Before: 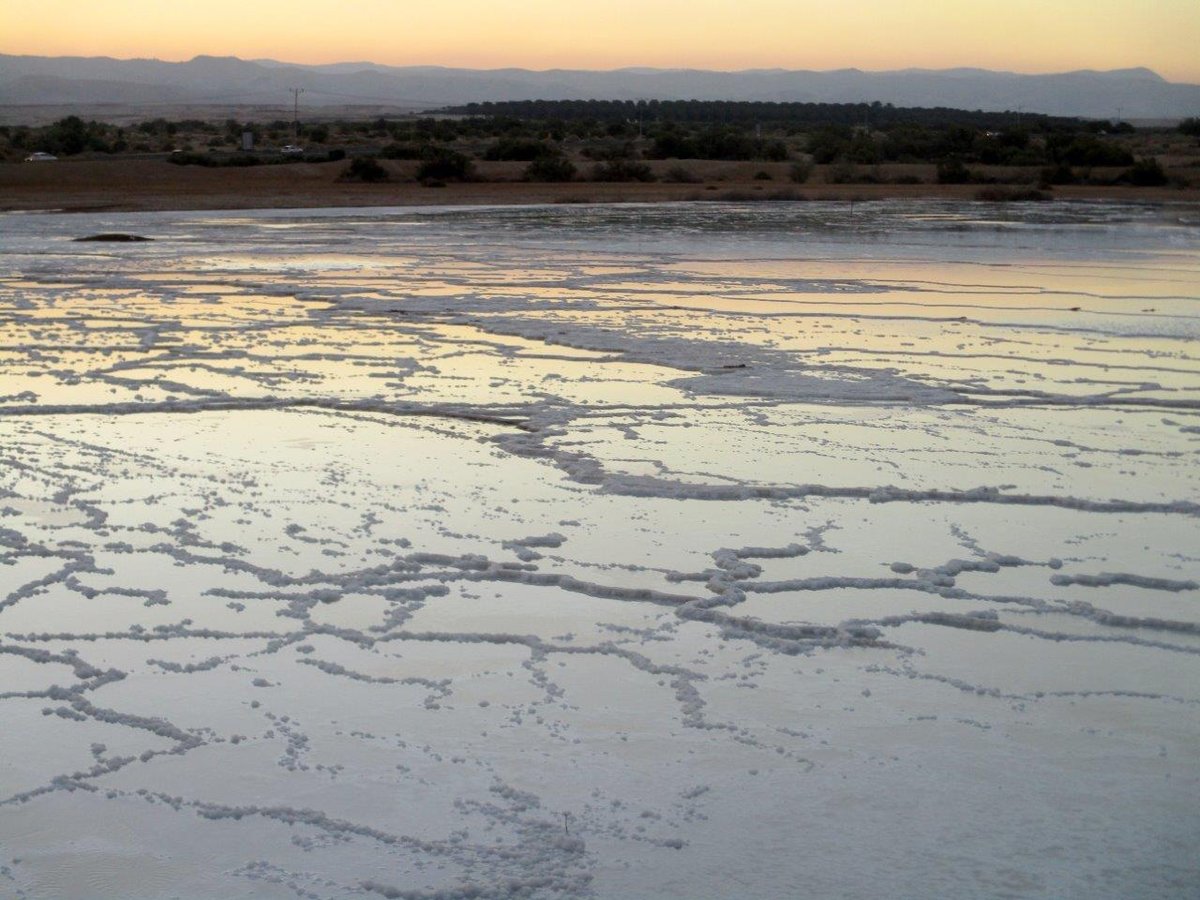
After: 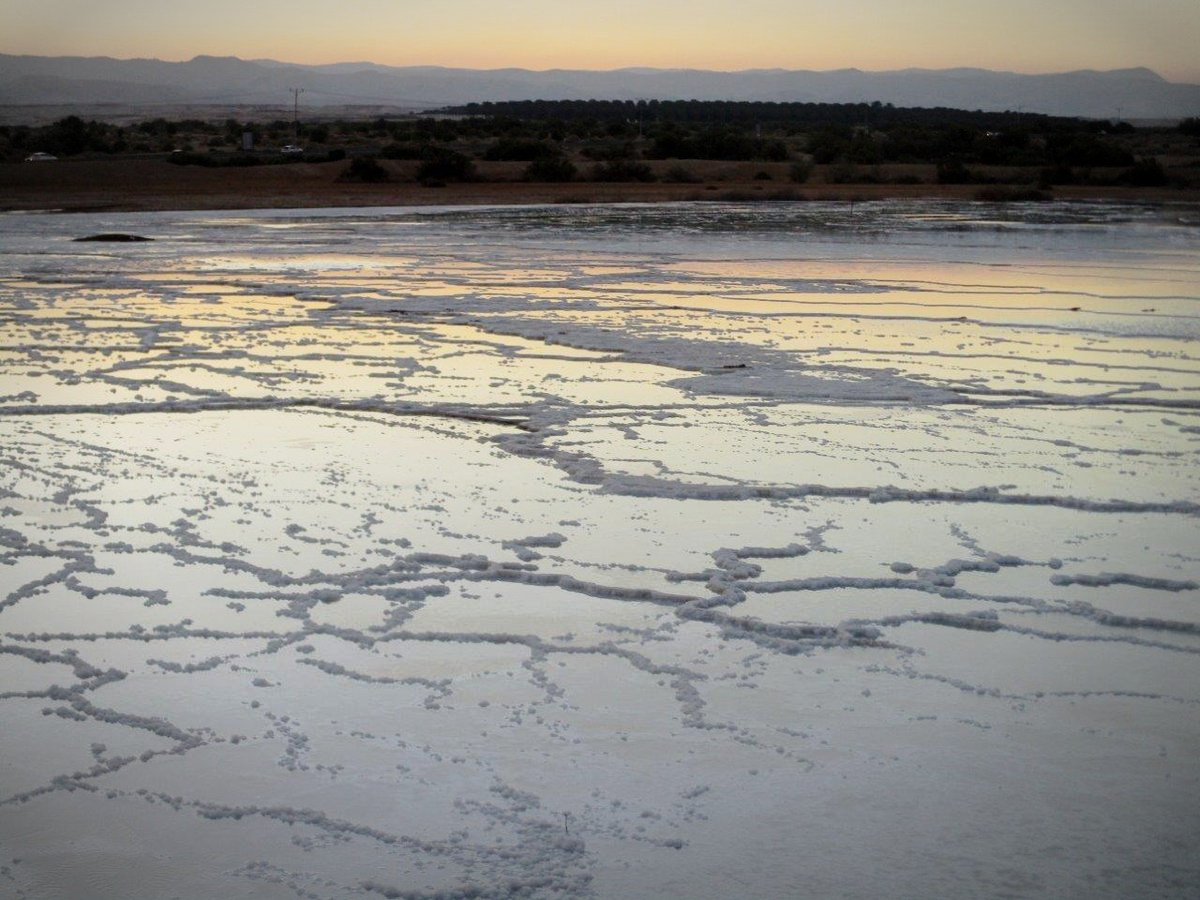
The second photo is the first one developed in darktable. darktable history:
tone curve: curves: ch0 [(0, 0) (0.139, 0.081) (0.304, 0.259) (0.502, 0.505) (0.683, 0.676) (0.761, 0.773) (0.858, 0.858) (0.987, 0.945)]; ch1 [(0, 0) (0.172, 0.123) (0.304, 0.288) (0.414, 0.44) (0.472, 0.473) (0.502, 0.508) (0.54, 0.543) (0.583, 0.601) (0.638, 0.654) (0.741, 0.783) (1, 1)]; ch2 [(0, 0) (0.411, 0.424) (0.485, 0.476) (0.502, 0.502) (0.557, 0.54) (0.631, 0.576) (1, 1)], preserve colors none
vignetting: automatic ratio true, unbound false
